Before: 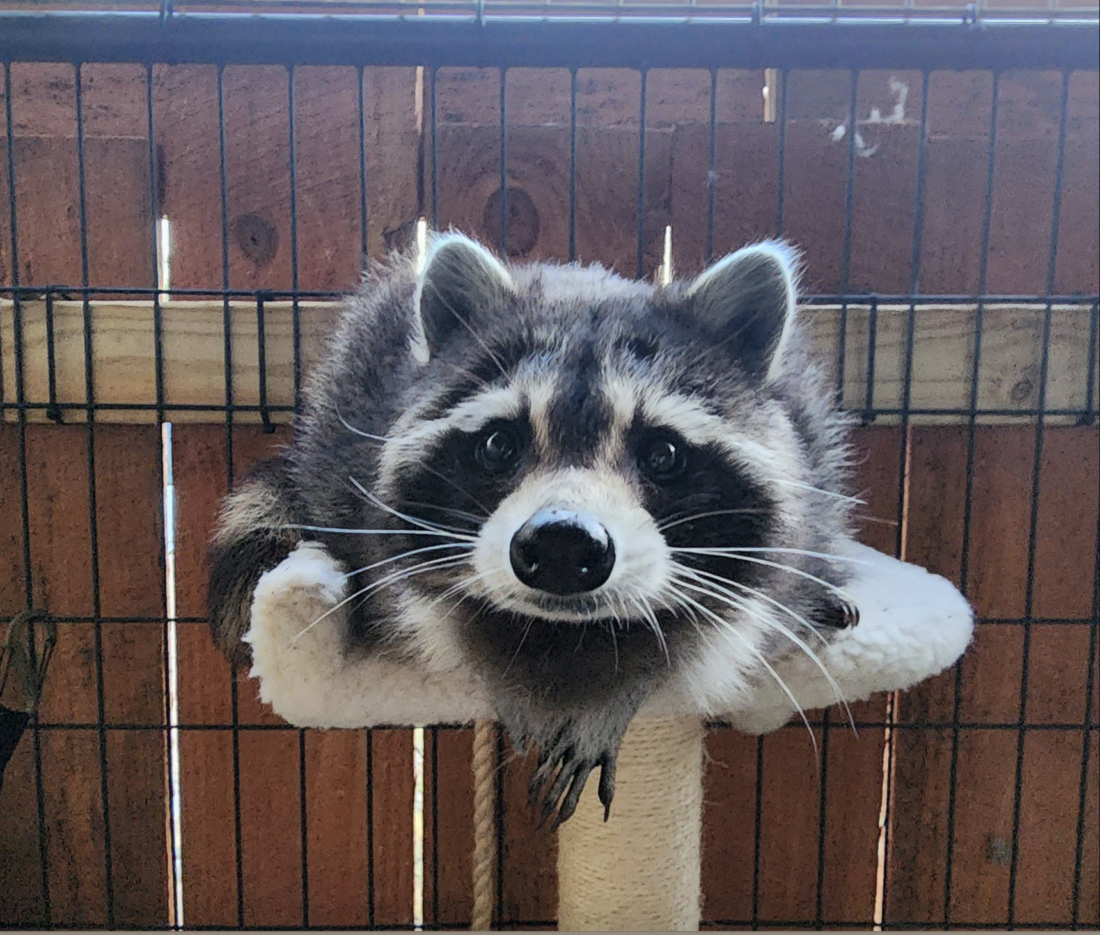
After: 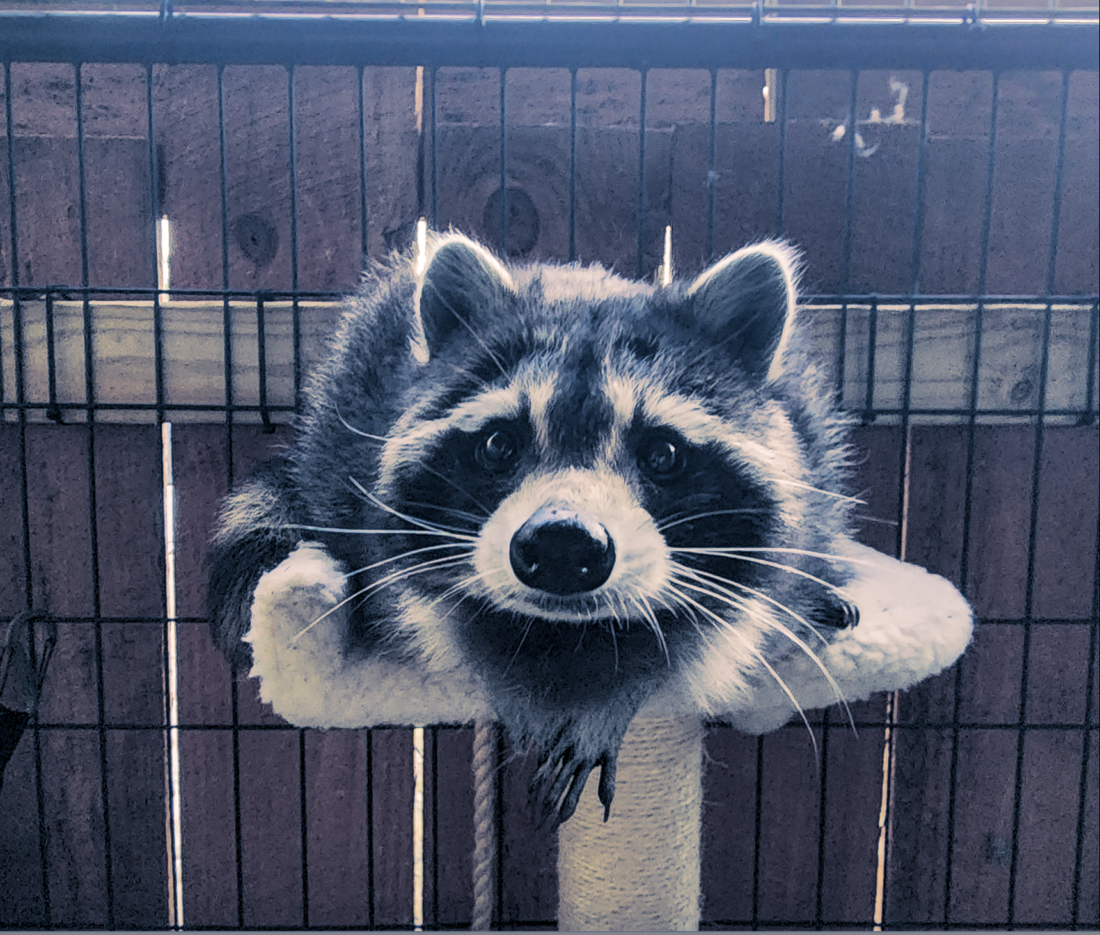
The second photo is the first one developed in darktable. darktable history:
split-toning: shadows › hue 226.8°, shadows › saturation 0.56, highlights › hue 28.8°, balance -40, compress 0%
local contrast: on, module defaults
